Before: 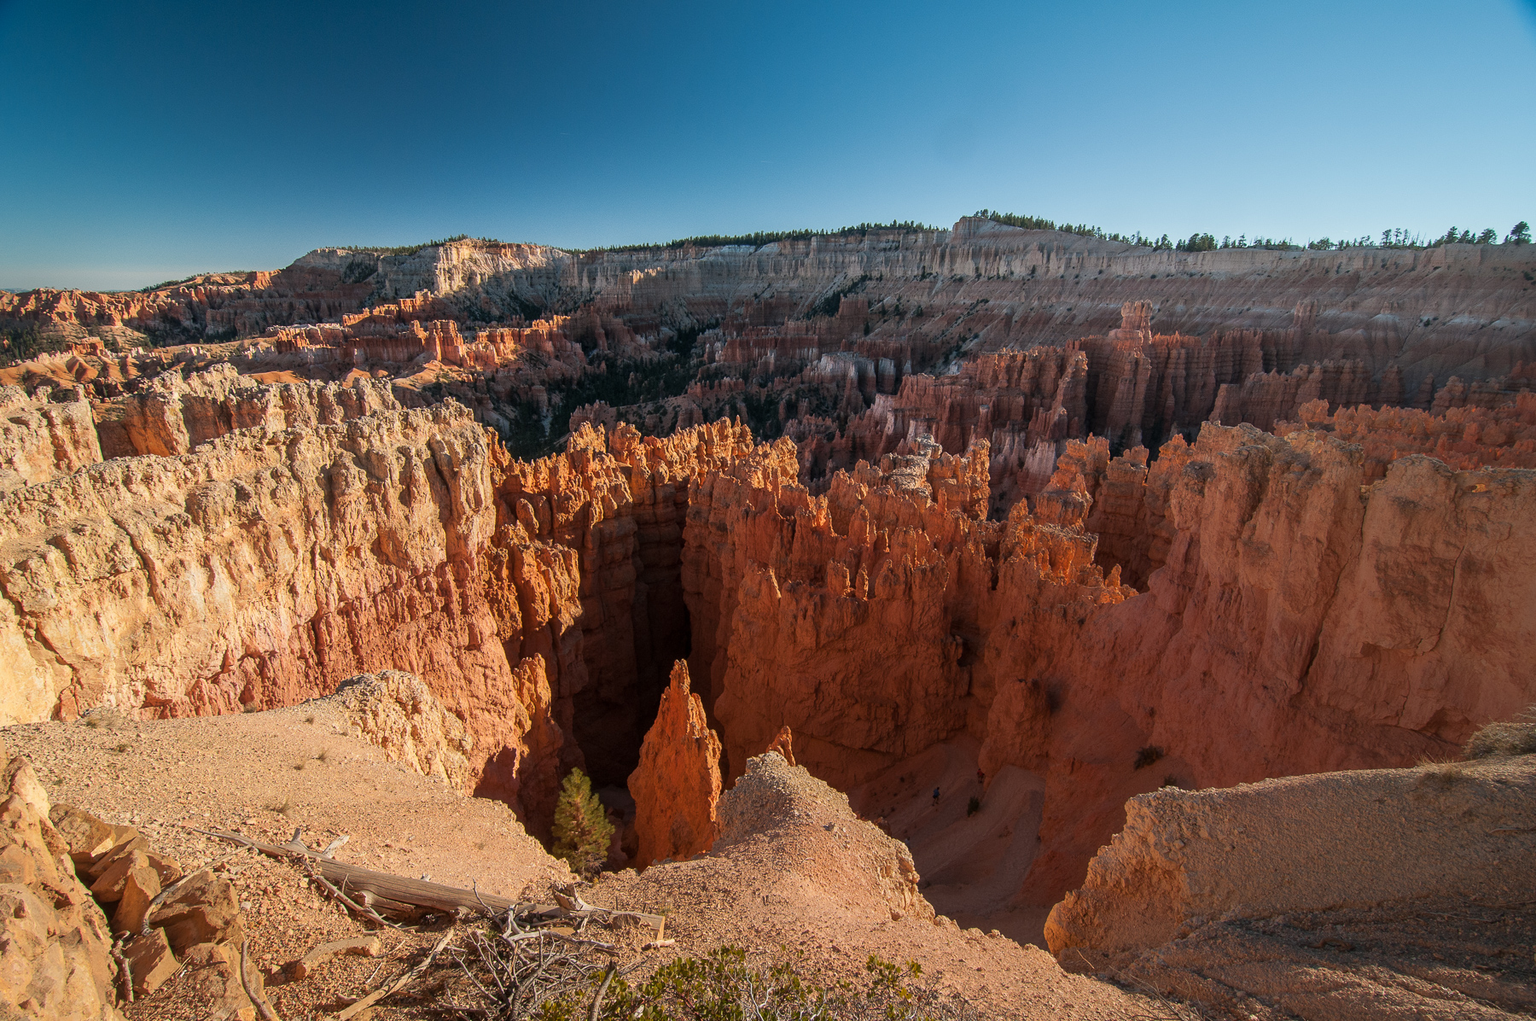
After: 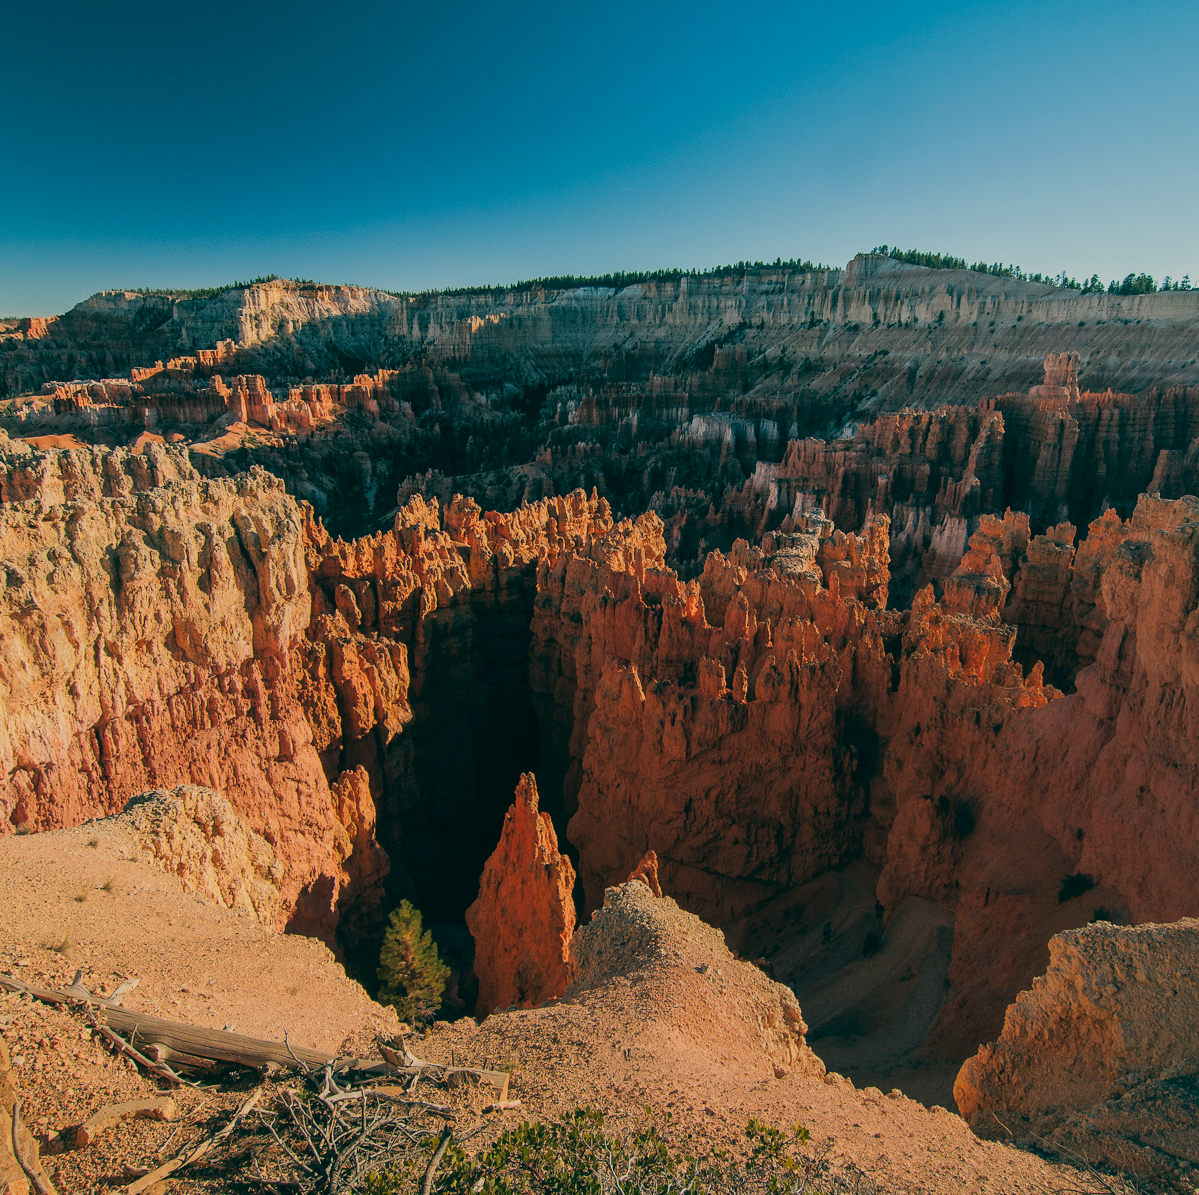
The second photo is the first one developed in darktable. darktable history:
color balance: lift [1.005, 0.99, 1.007, 1.01], gamma [1, 0.979, 1.011, 1.021], gain [0.923, 1.098, 1.025, 0.902], input saturation 90.45%, contrast 7.73%, output saturation 105.91%
white balance: emerald 1
crop and rotate: left 15.055%, right 18.278%
color contrast: green-magenta contrast 1.2, blue-yellow contrast 1.2
filmic rgb: black relative exposure -7.65 EV, white relative exposure 4.56 EV, hardness 3.61
